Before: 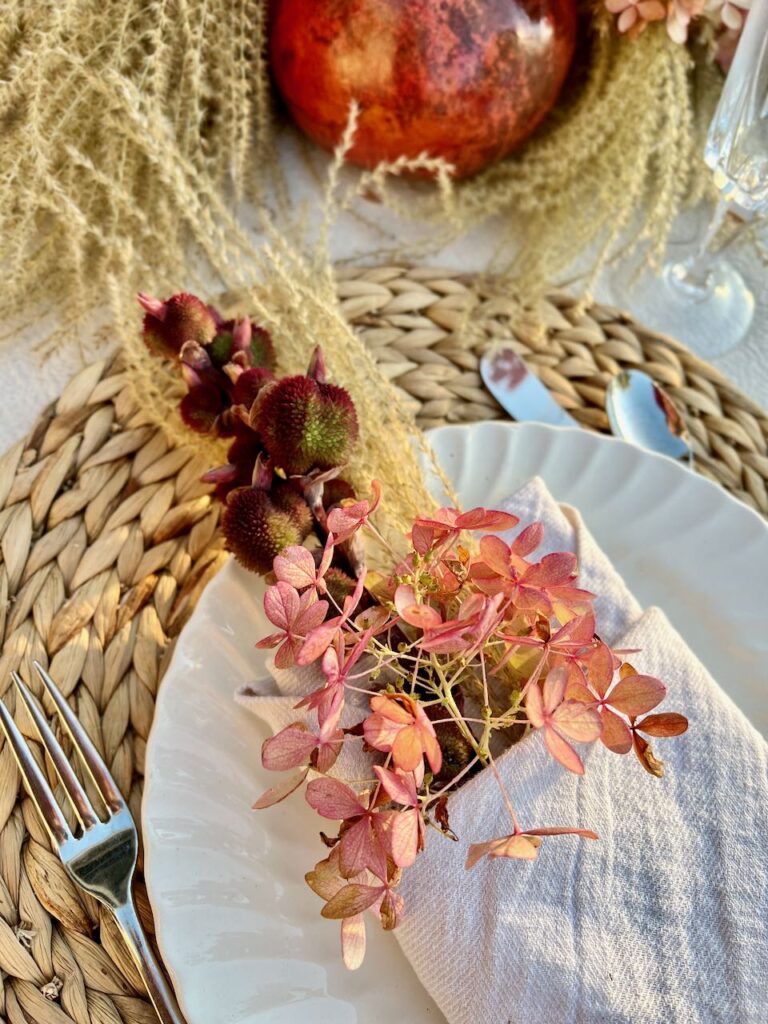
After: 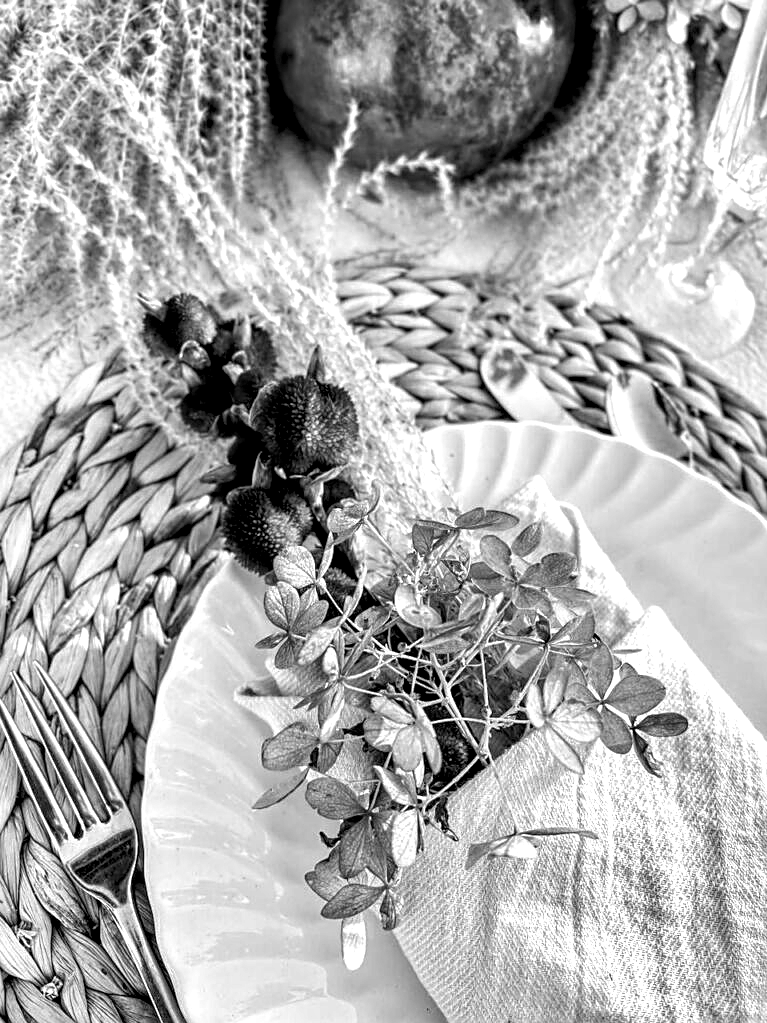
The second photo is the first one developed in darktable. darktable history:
monochrome: on, module defaults
sharpen: on, module defaults
color zones: curves: ch1 [(0, 0.469) (0.072, 0.457) (0.243, 0.494) (0.429, 0.5) (0.571, 0.5) (0.714, 0.5) (0.857, 0.5) (1, 0.469)]; ch2 [(0, 0.499) (0.143, 0.467) (0.242, 0.436) (0.429, 0.493) (0.571, 0.5) (0.714, 0.5) (0.857, 0.5) (1, 0.499)]
exposure: black level correction 0.001, exposure 0.5 EV, compensate exposure bias true, compensate highlight preservation false
color balance rgb: perceptual saturation grading › global saturation 20%, global vibrance 20%
local contrast: detail 160%
